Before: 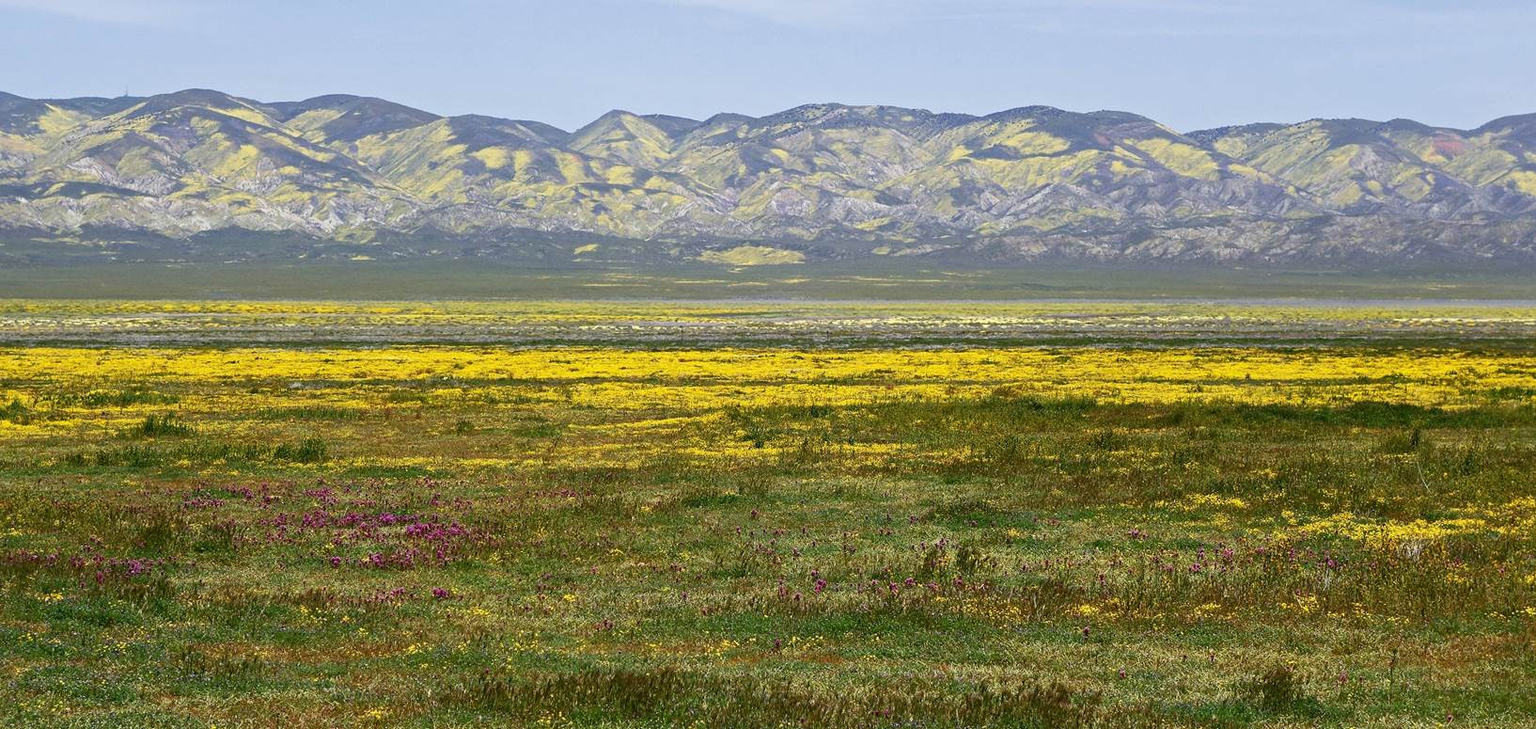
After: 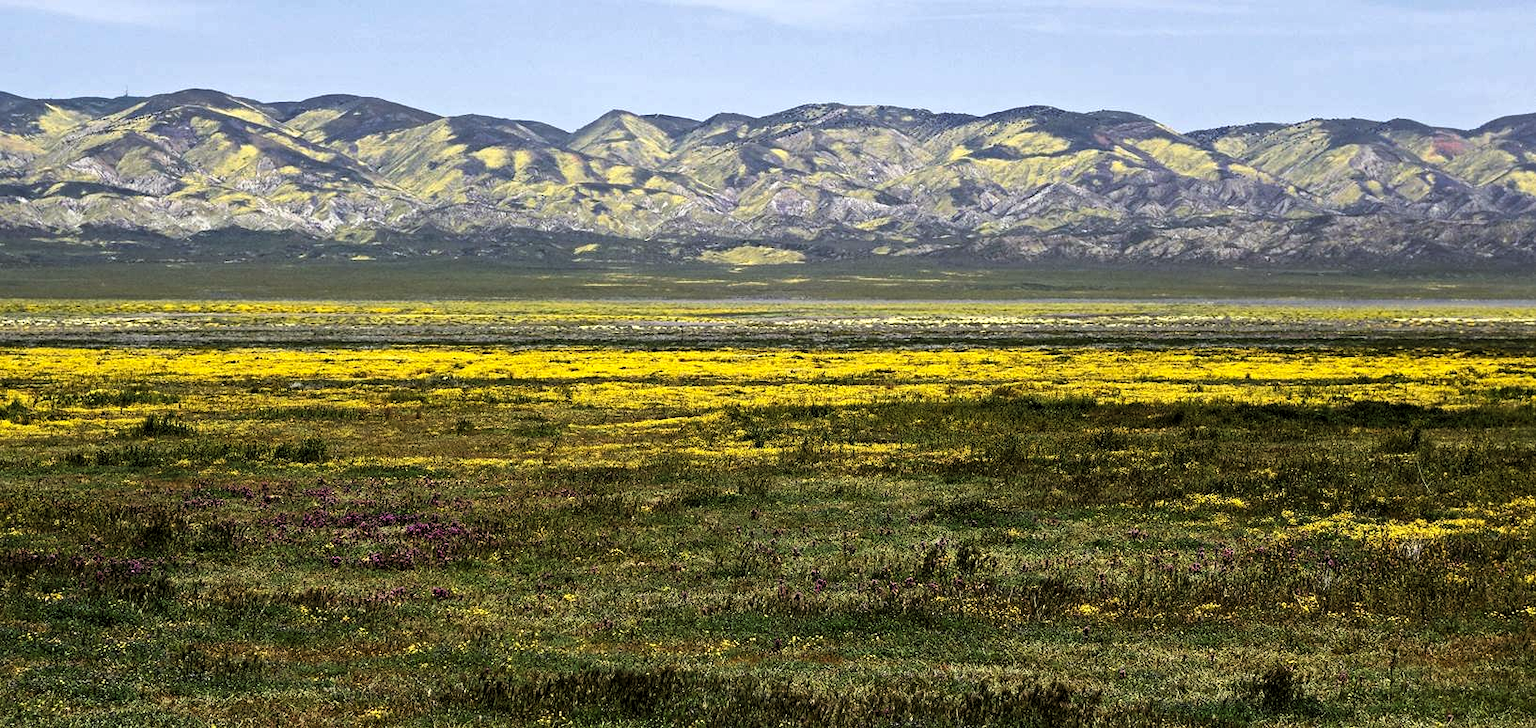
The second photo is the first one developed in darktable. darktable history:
levels: levels [0.182, 0.542, 0.902]
haze removal: strength 0.282, distance 0.245, compatibility mode true, adaptive false
